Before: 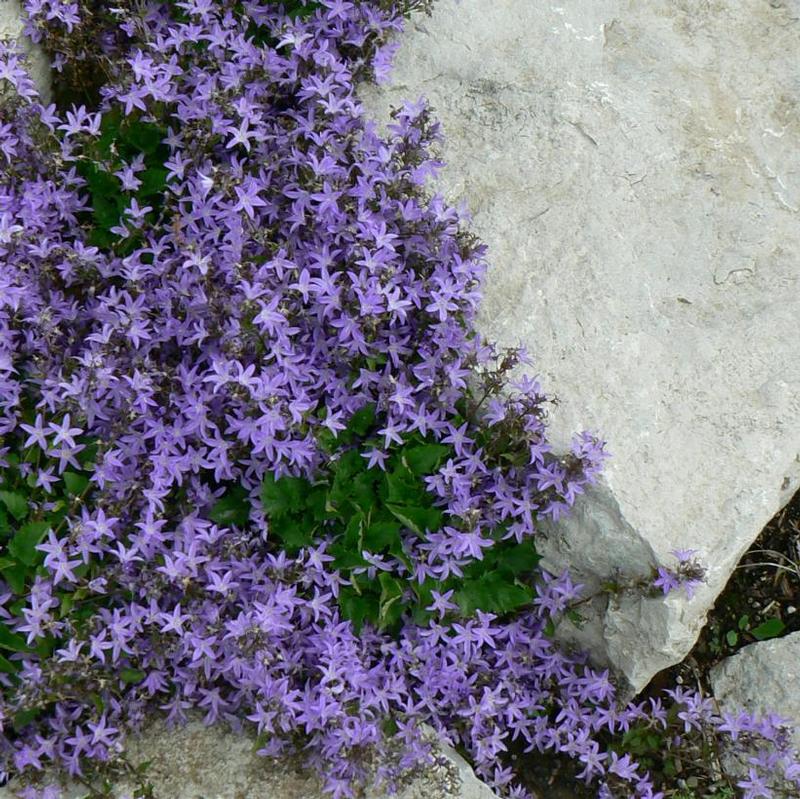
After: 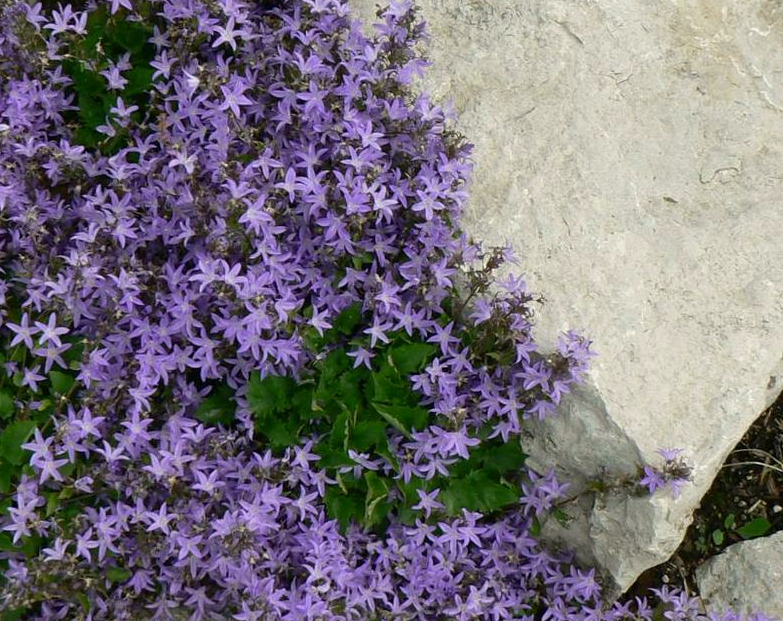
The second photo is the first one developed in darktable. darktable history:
color calibration: x 0.334, y 0.348, temperature 5453.29 K
crop and rotate: left 1.796%, top 12.762%, right 0.204%, bottom 9.421%
